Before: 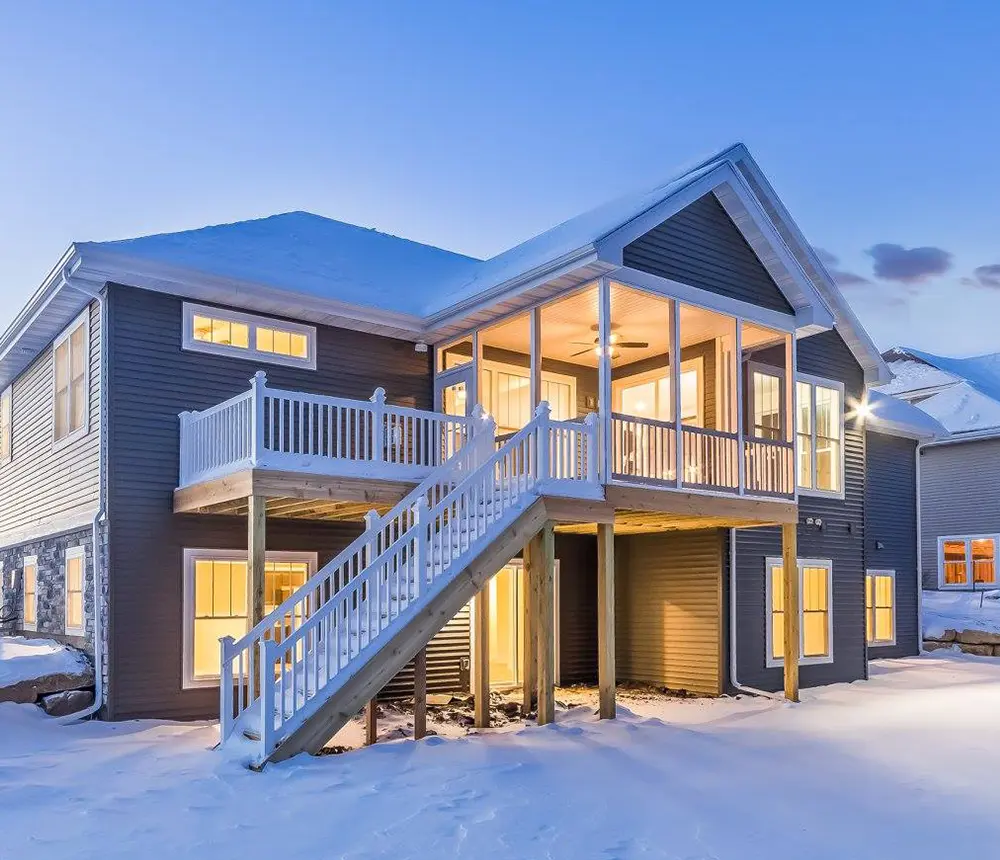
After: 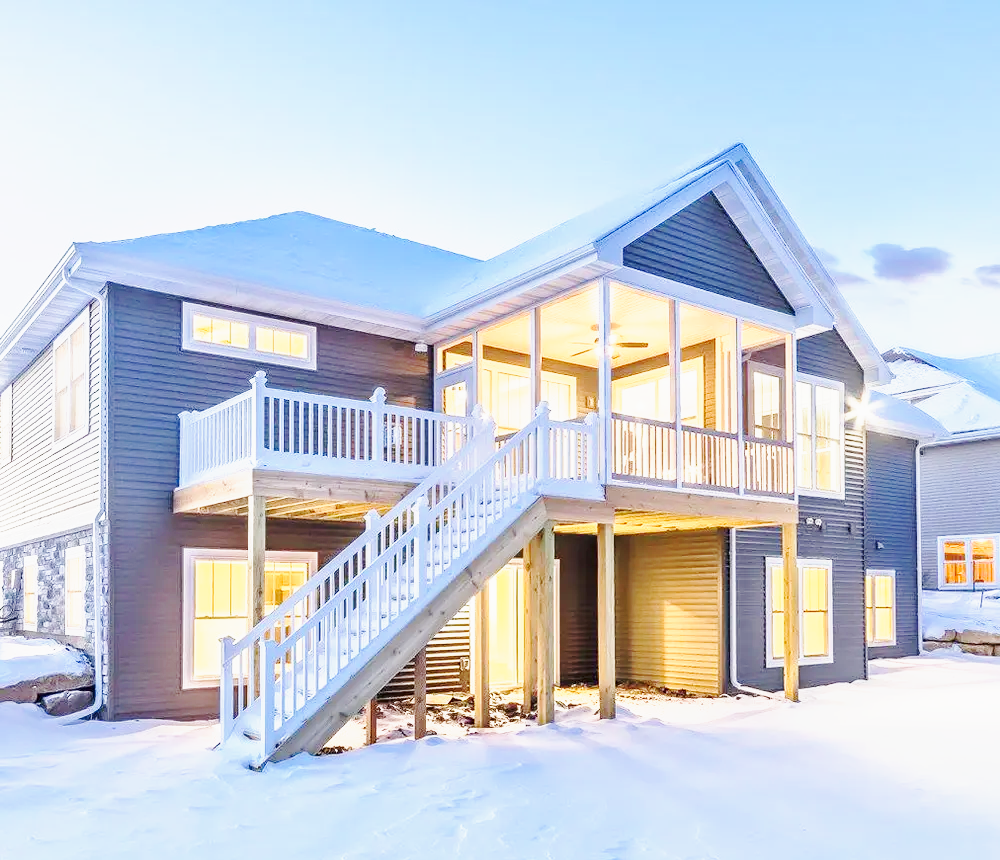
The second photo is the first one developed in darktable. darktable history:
exposure: exposure 0.604 EV, compensate exposure bias true, compensate highlight preservation false
base curve: curves: ch0 [(0, 0) (0.025, 0.046) (0.112, 0.277) (0.467, 0.74) (0.814, 0.929) (1, 0.942)], preserve colors none
